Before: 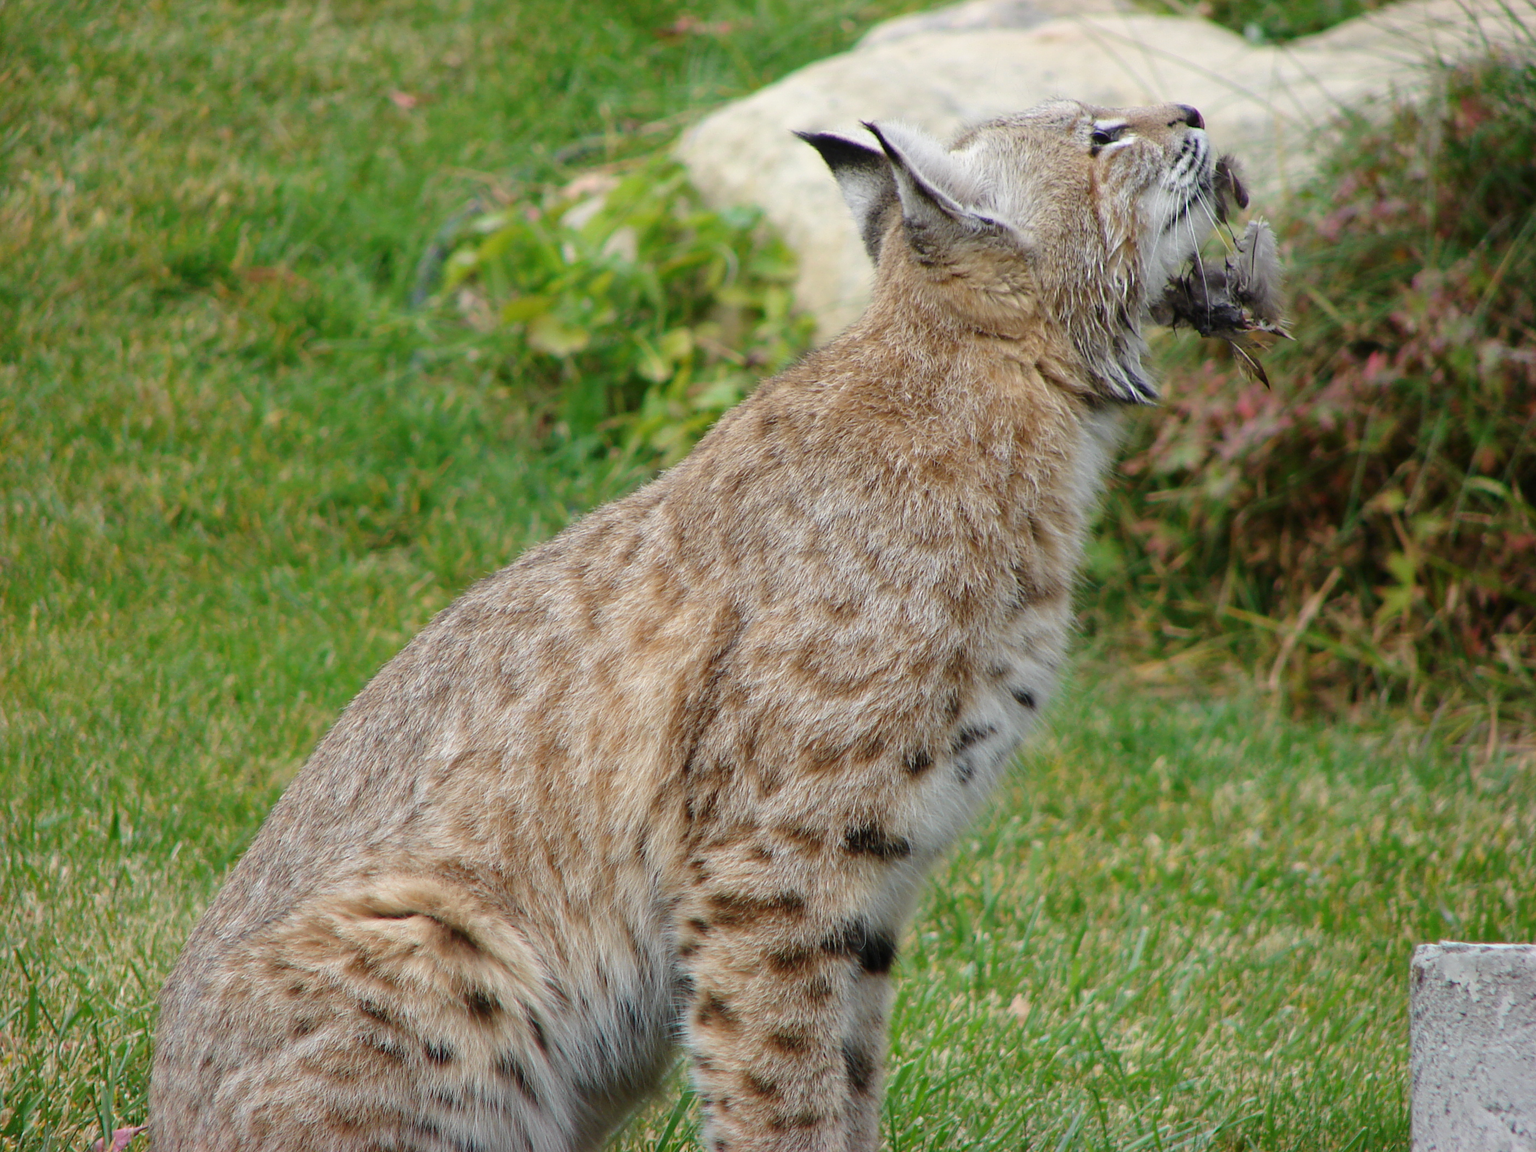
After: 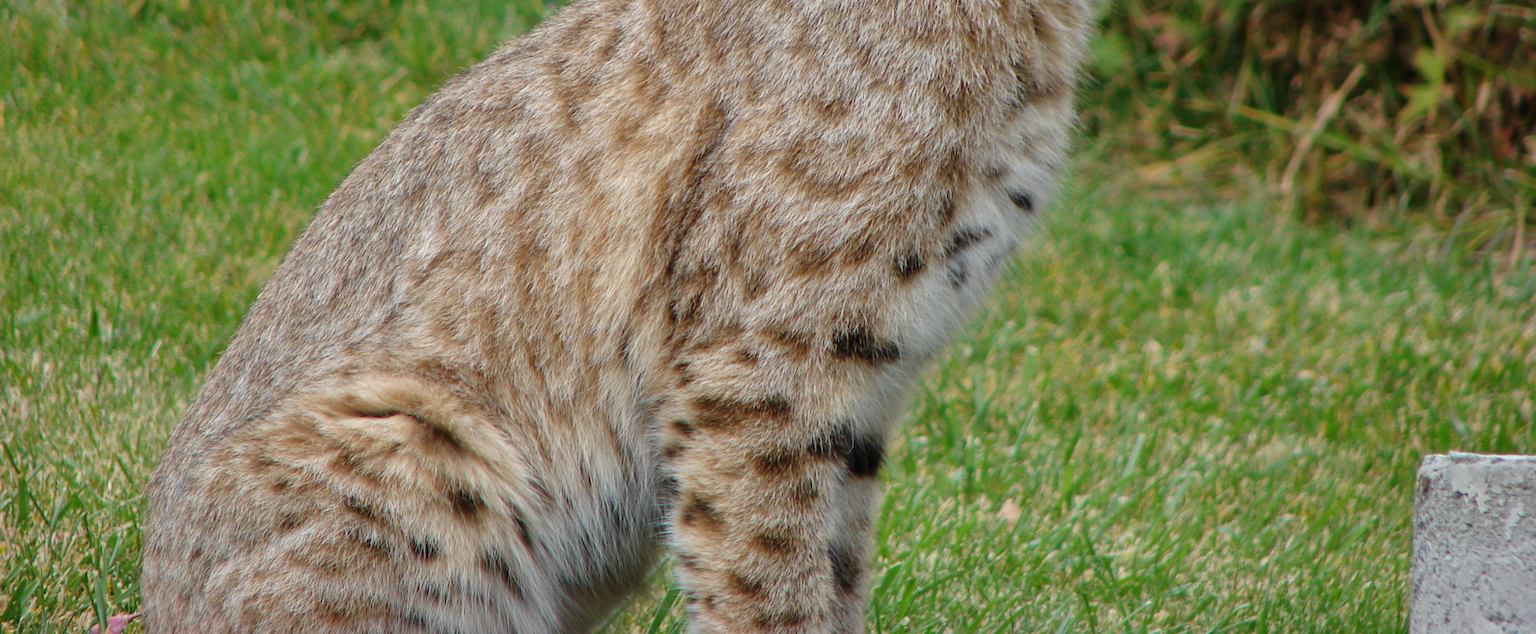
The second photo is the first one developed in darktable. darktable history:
shadows and highlights: shadows 25, highlights -48, soften with gaussian
crop and rotate: top 46.237%
rotate and perspective: rotation 0.074°, lens shift (vertical) 0.096, lens shift (horizontal) -0.041, crop left 0.043, crop right 0.952, crop top 0.024, crop bottom 0.979
local contrast: mode bilateral grid, contrast 15, coarseness 36, detail 105%, midtone range 0.2
